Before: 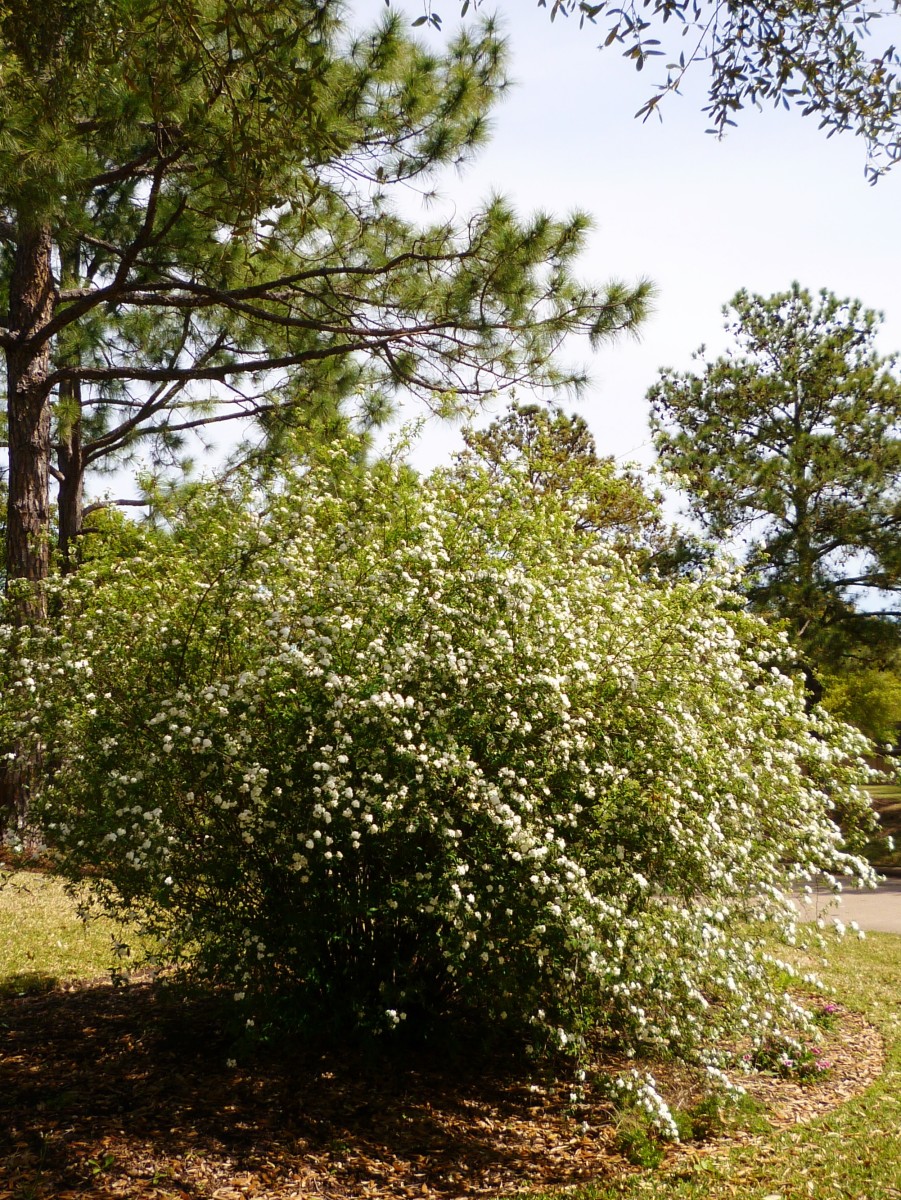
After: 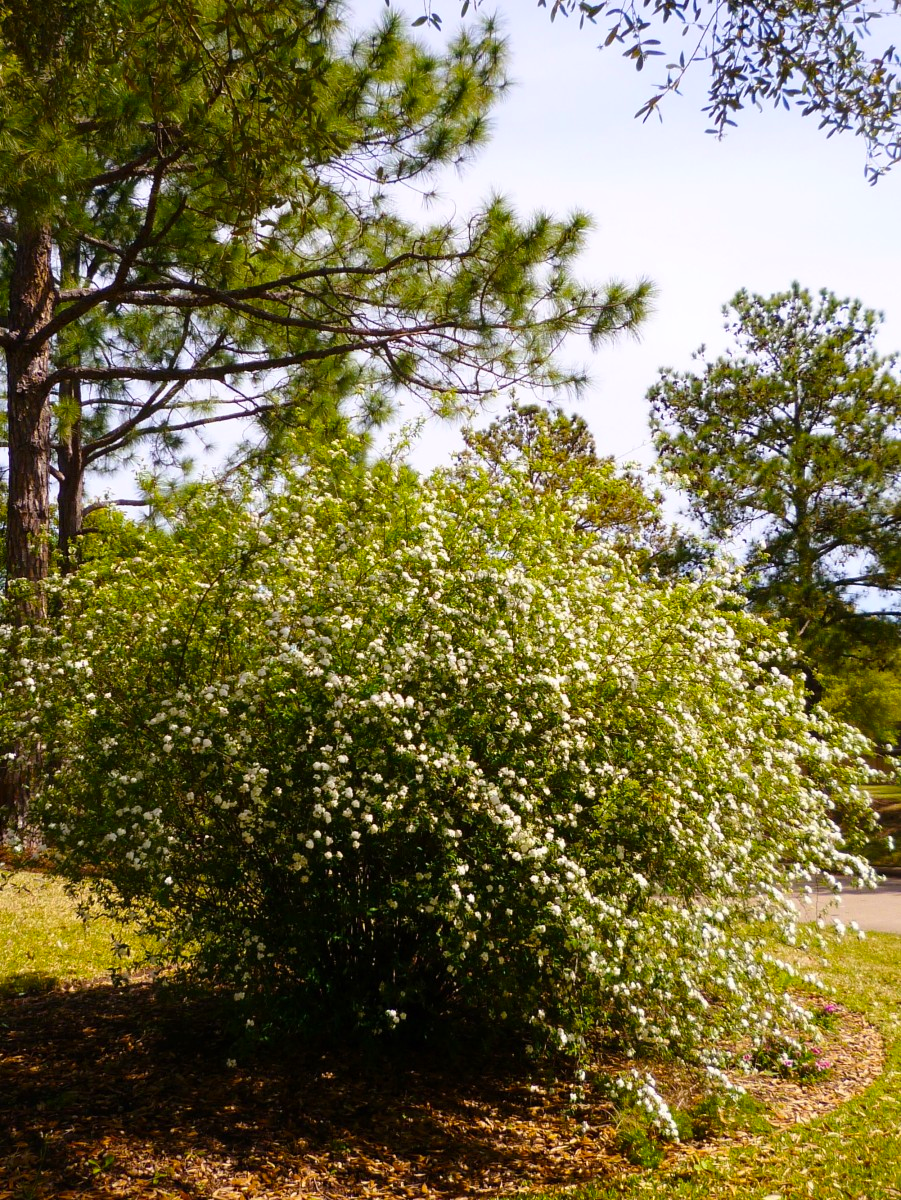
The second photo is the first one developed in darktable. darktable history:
color balance rgb: shadows lift › chroma 2.903%, shadows lift › hue 280.62°, shadows fall-off 298.245%, white fulcrum 1.99 EV, highlights fall-off 299.417%, linear chroma grading › shadows -9.955%, linear chroma grading › global chroma 19.7%, perceptual saturation grading › global saturation 19.965%, mask middle-gray fulcrum 99.567%, contrast gray fulcrum 38.391%
tone equalizer: smoothing diameter 2.15%, edges refinement/feathering 20.45, mask exposure compensation -1.57 EV, filter diffusion 5
exposure: compensate highlight preservation false
